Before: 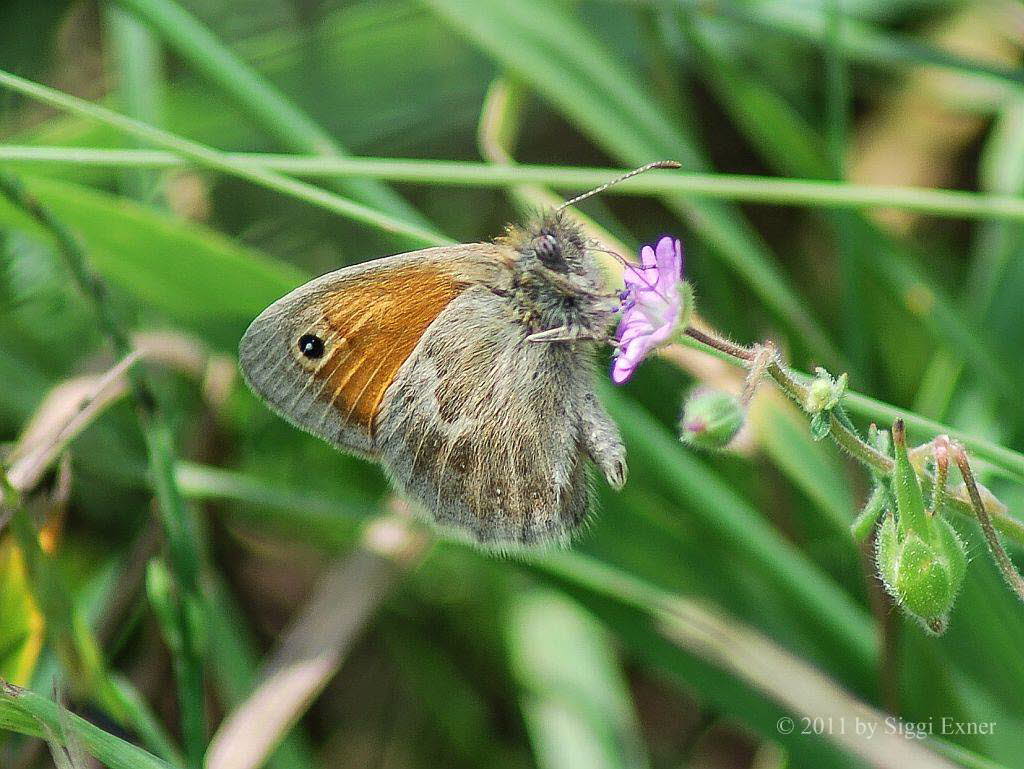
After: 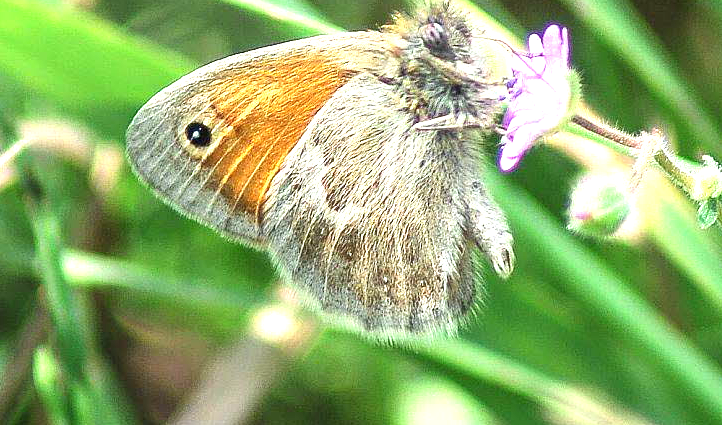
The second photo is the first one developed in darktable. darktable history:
exposure: black level correction 0, exposure 1.2 EV, compensate exposure bias true, compensate highlight preservation false
crop: left 11.123%, top 27.61%, right 18.3%, bottom 17.034%
